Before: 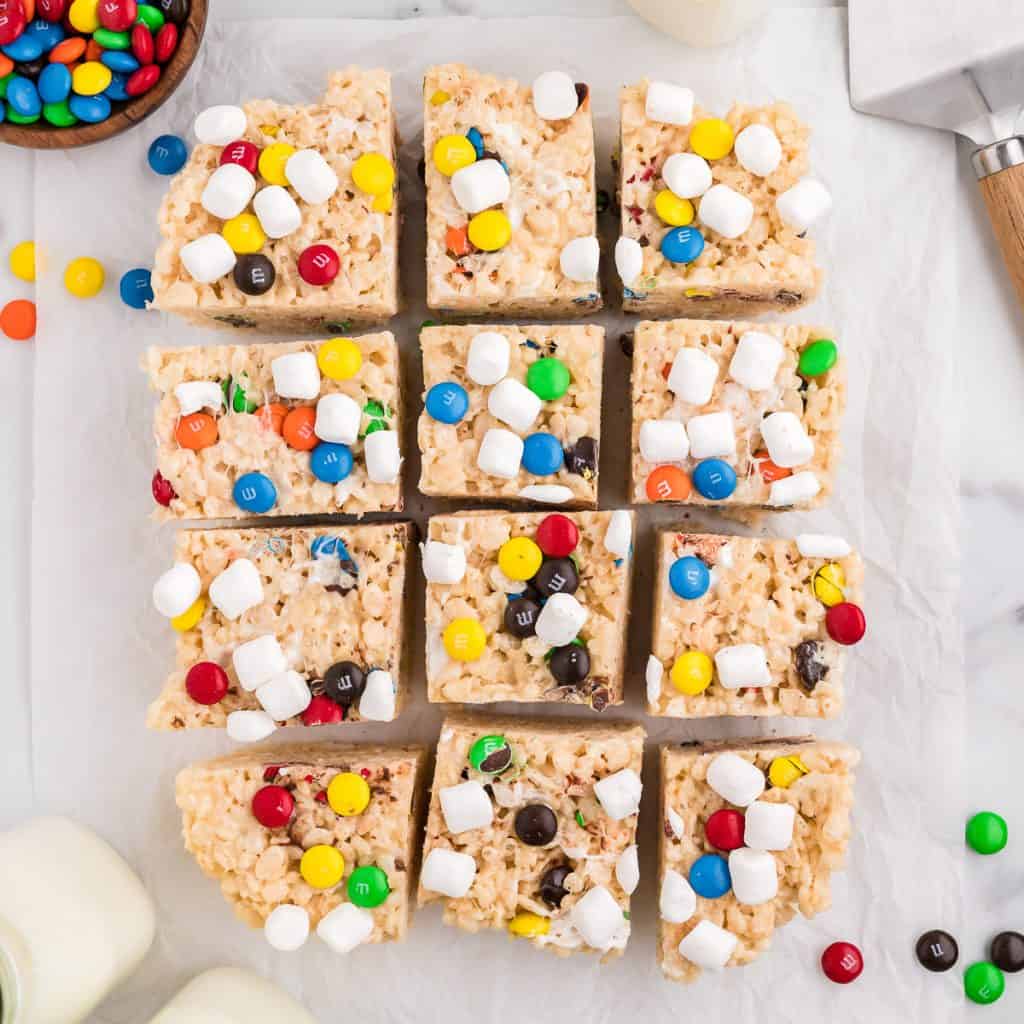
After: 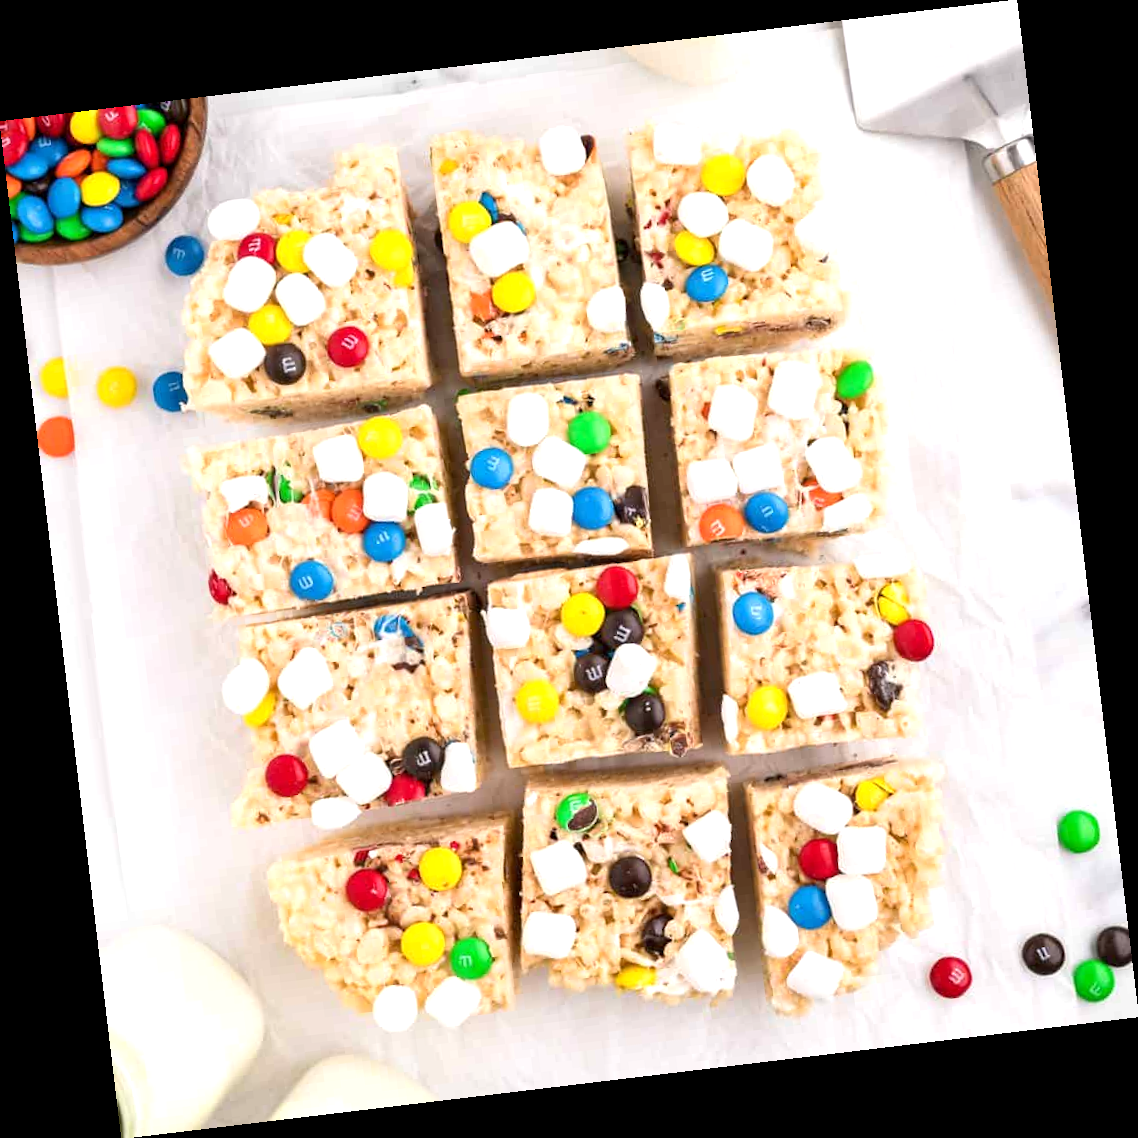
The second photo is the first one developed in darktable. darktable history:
exposure: black level correction 0.001, exposure 0.5 EV, compensate exposure bias true, compensate highlight preservation false
rotate and perspective: rotation -6.83°, automatic cropping off
